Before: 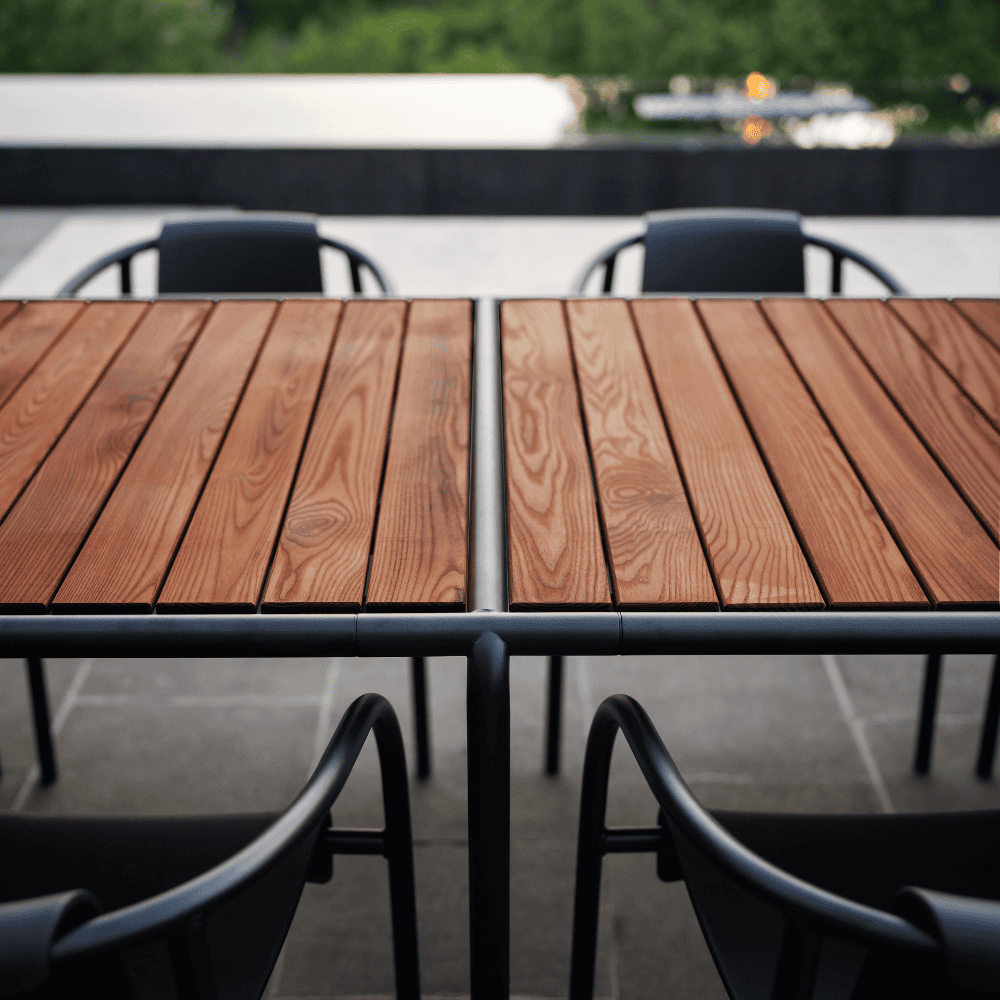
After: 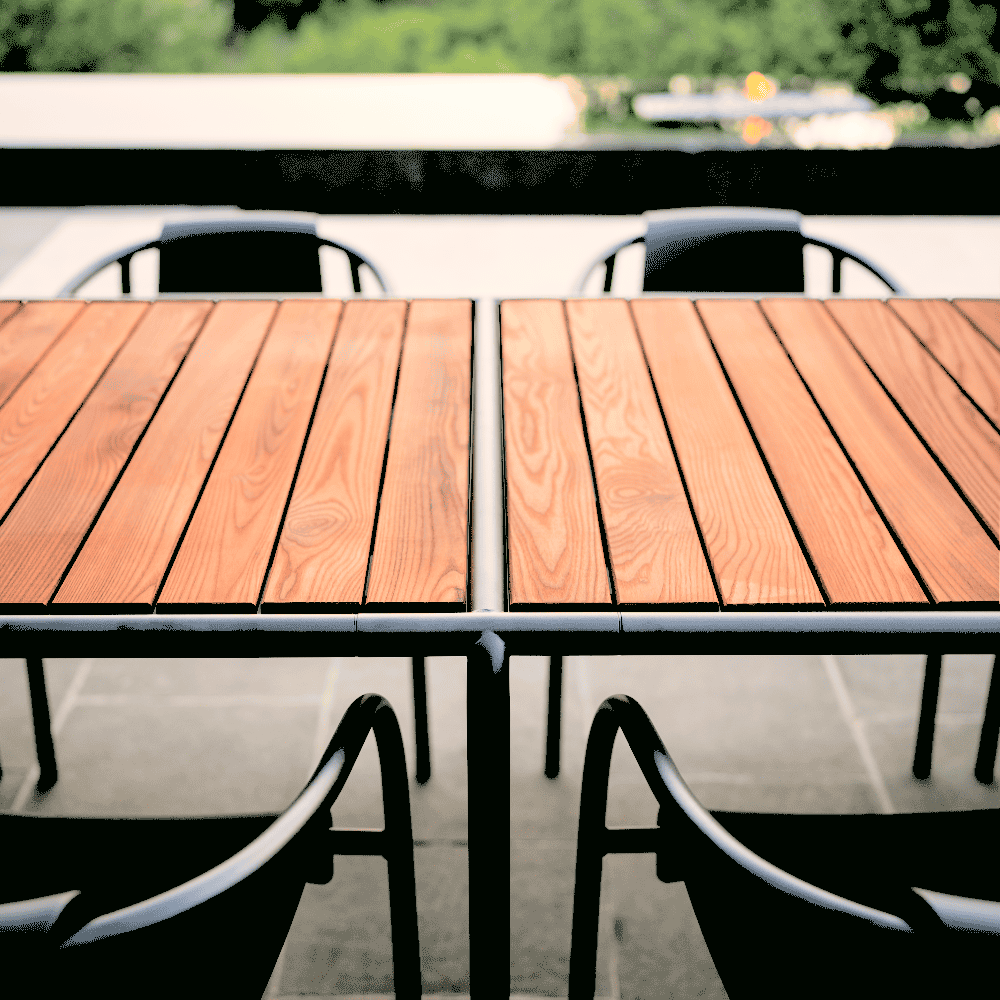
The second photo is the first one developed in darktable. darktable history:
color correction: highlights a* 4.02, highlights b* 4.98, shadows a* -7.55, shadows b* 4.98
rgb levels: levels [[0.027, 0.429, 0.996], [0, 0.5, 1], [0, 0.5, 1]]
global tonemap: drago (0.7, 100)
